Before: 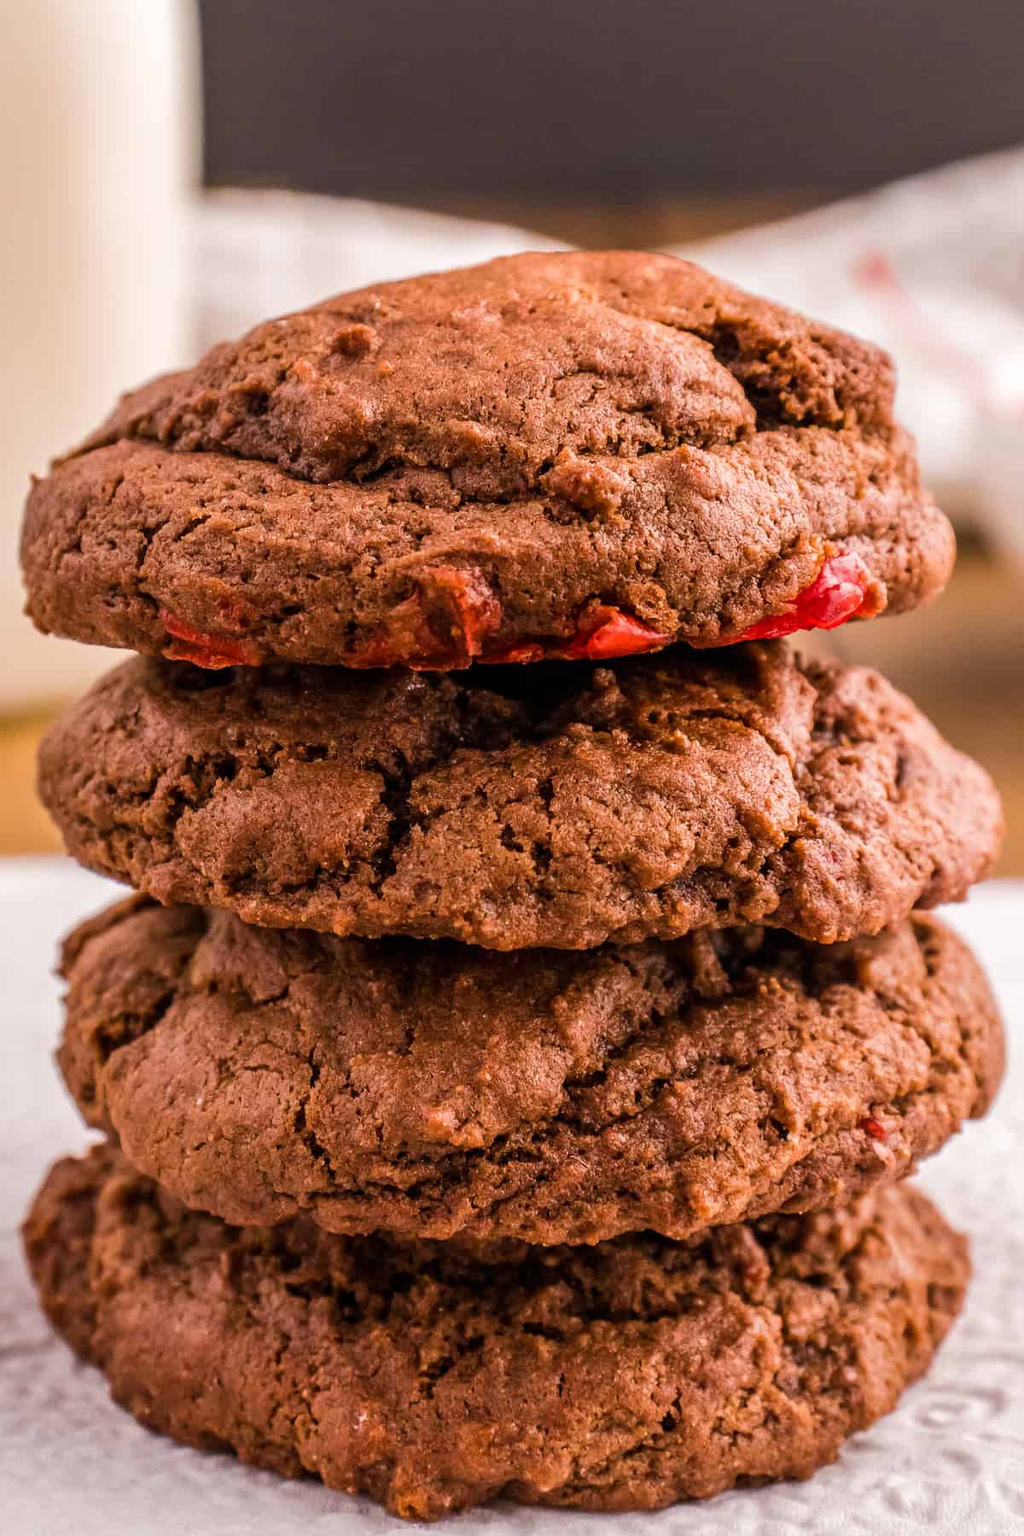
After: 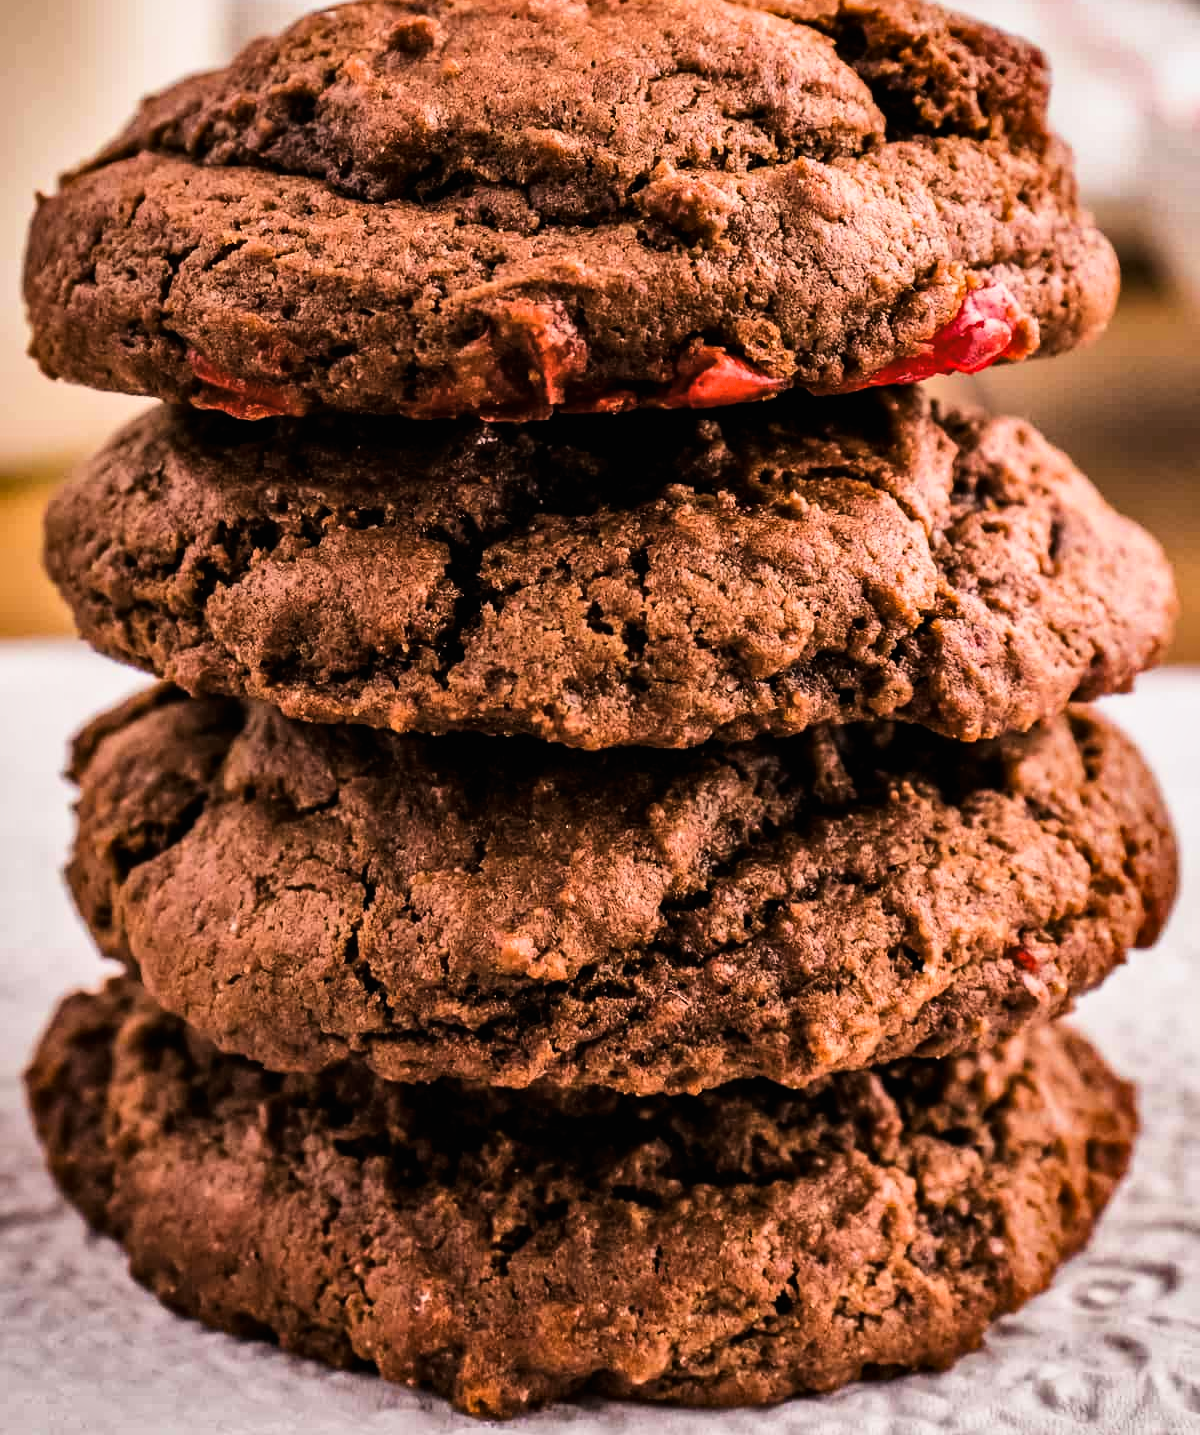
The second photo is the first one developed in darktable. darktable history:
haze removal: adaptive false
crop and rotate: top 20.239%
filmic rgb: black relative exposure -4.95 EV, white relative exposure 2.82 EV, hardness 3.72
tone curve: curves: ch0 [(0, 0) (0.003, 0.009) (0.011, 0.013) (0.025, 0.019) (0.044, 0.029) (0.069, 0.04) (0.1, 0.053) (0.136, 0.08) (0.177, 0.114) (0.224, 0.151) (0.277, 0.207) (0.335, 0.267) (0.399, 0.35) (0.468, 0.442) (0.543, 0.545) (0.623, 0.656) (0.709, 0.752) (0.801, 0.843) (0.898, 0.932) (1, 1)], color space Lab, linked channels, preserve colors none
shadows and highlights: radius 109.2, shadows 40.48, highlights -72.02, low approximation 0.01, soften with gaussian
